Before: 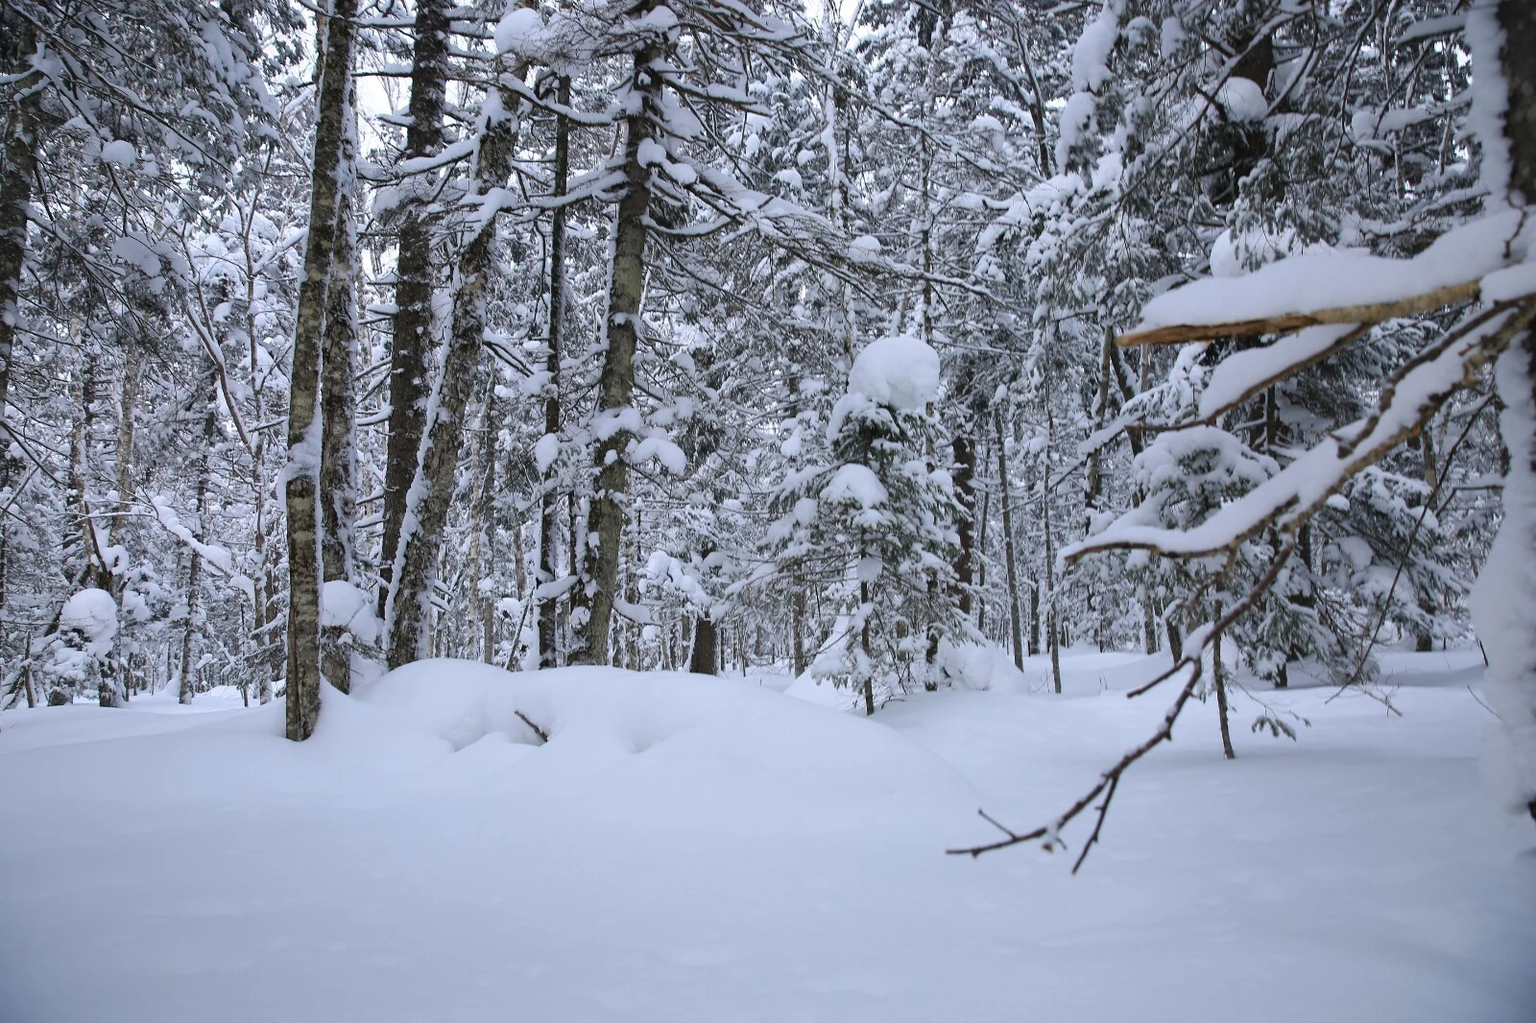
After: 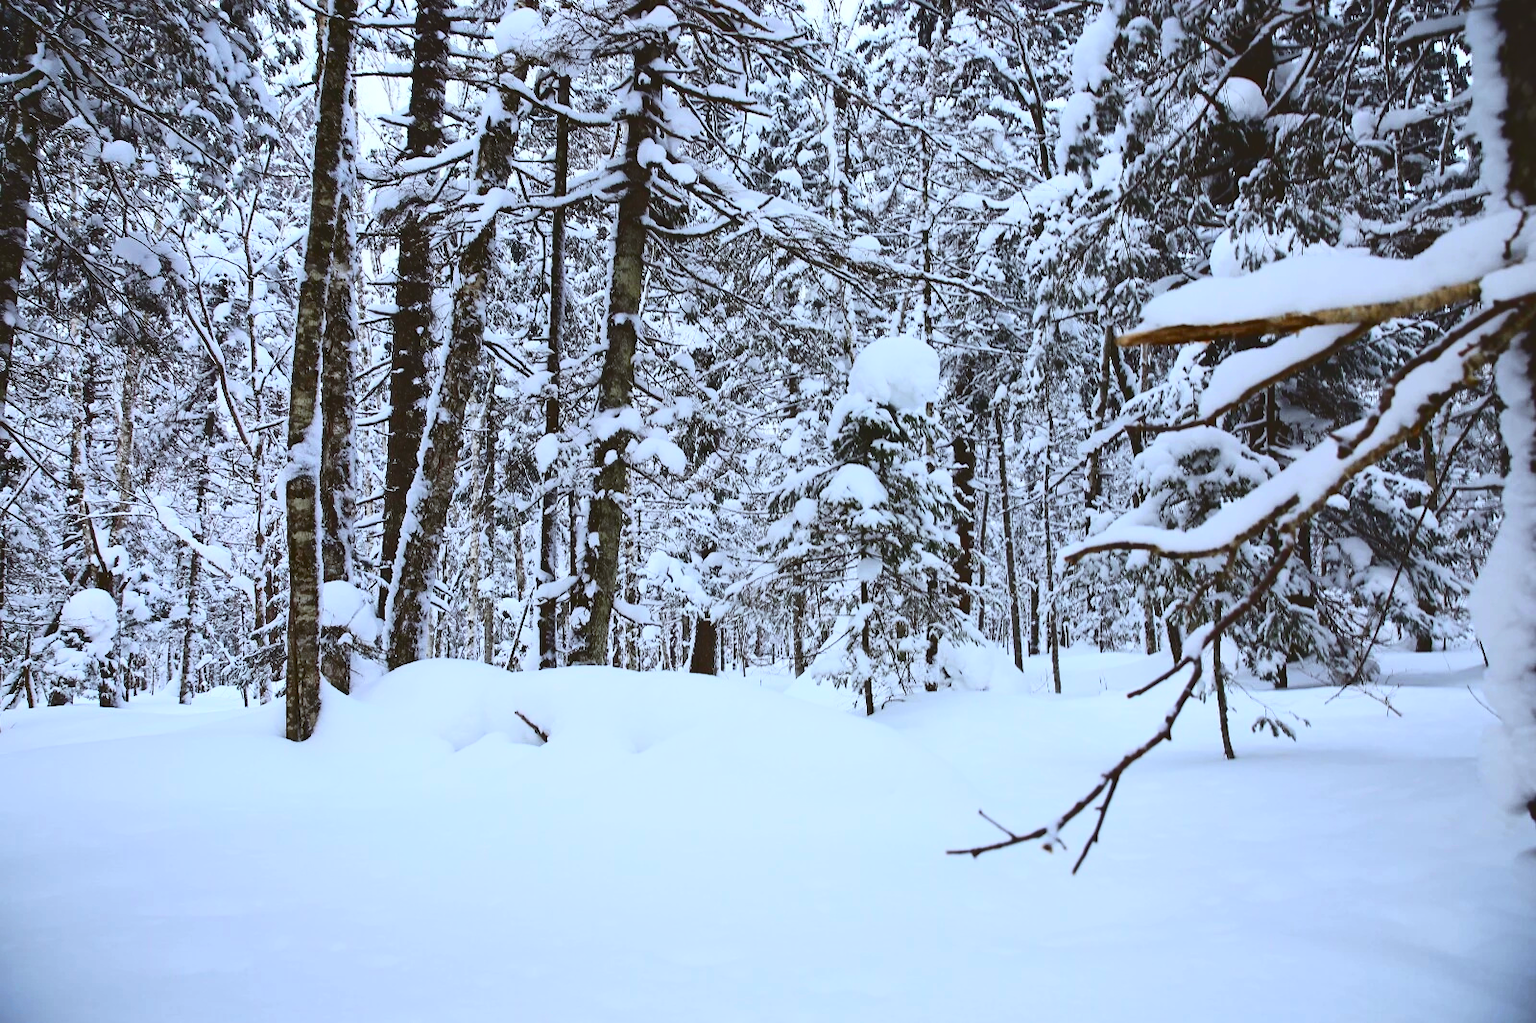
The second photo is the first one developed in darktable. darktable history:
tone curve: curves: ch0 [(0, 0) (0.003, 0.108) (0.011, 0.108) (0.025, 0.108) (0.044, 0.113) (0.069, 0.113) (0.1, 0.121) (0.136, 0.136) (0.177, 0.16) (0.224, 0.192) (0.277, 0.246) (0.335, 0.324) (0.399, 0.419) (0.468, 0.518) (0.543, 0.622) (0.623, 0.721) (0.709, 0.815) (0.801, 0.893) (0.898, 0.949) (1, 1)], color space Lab, independent channels, preserve colors none
color correction: highlights a* -3.23, highlights b* -6.94, shadows a* 3.16, shadows b* 5.77
local contrast: mode bilateral grid, contrast 99, coarseness 100, detail 92%, midtone range 0.2
contrast brightness saturation: contrast 0.166, saturation 0.334
